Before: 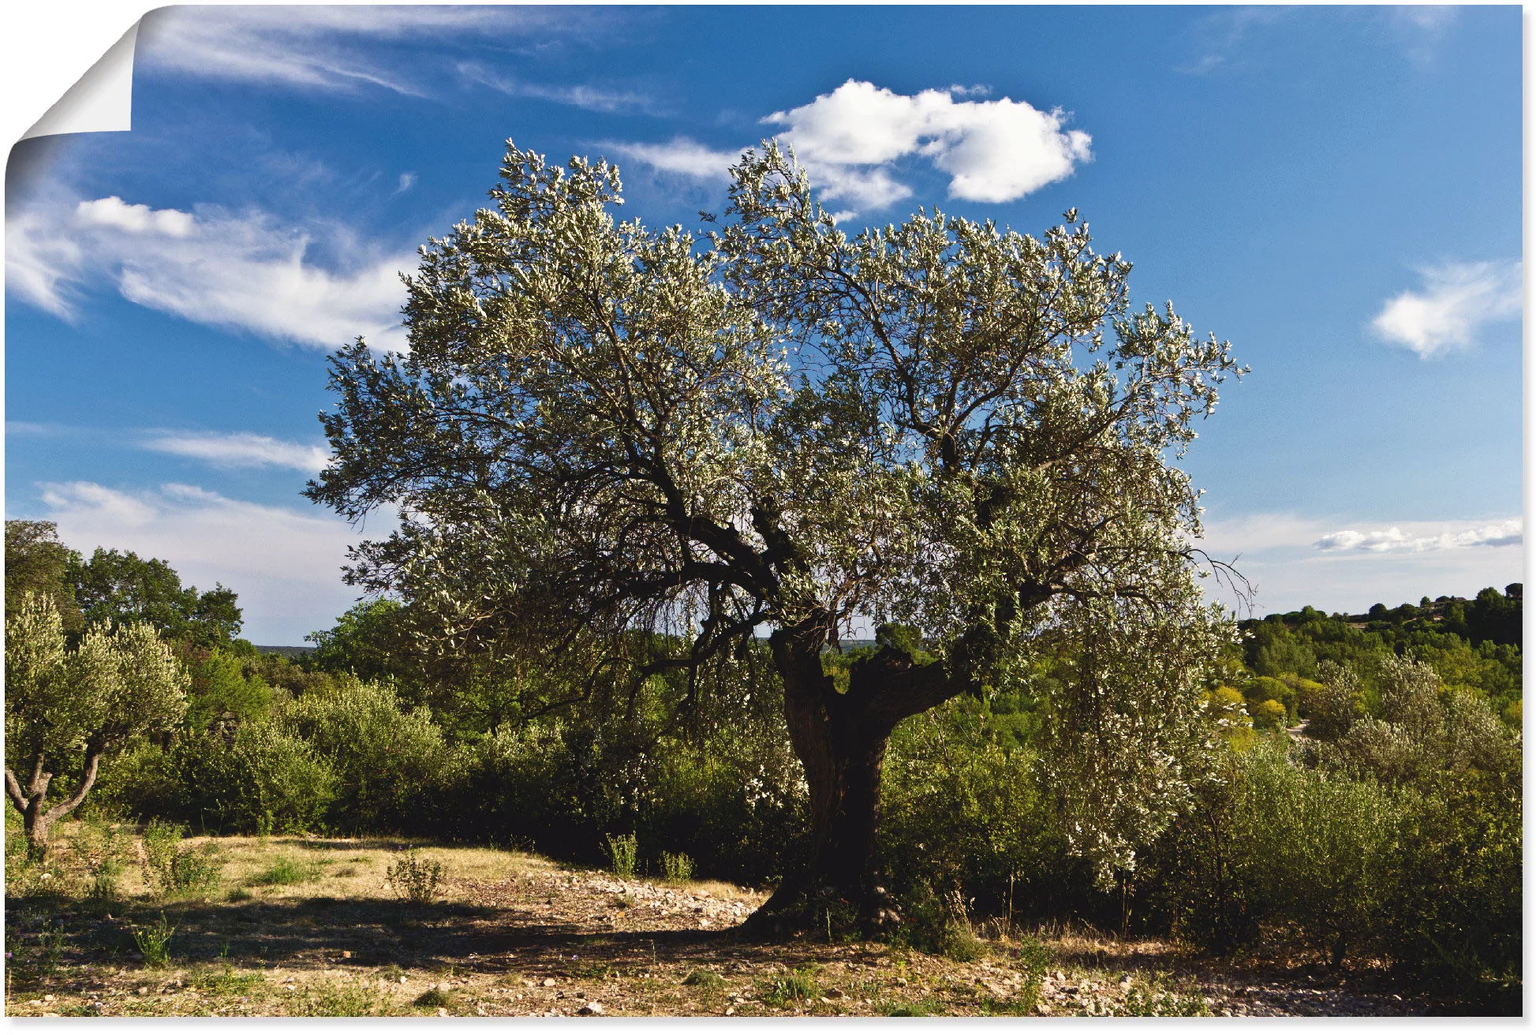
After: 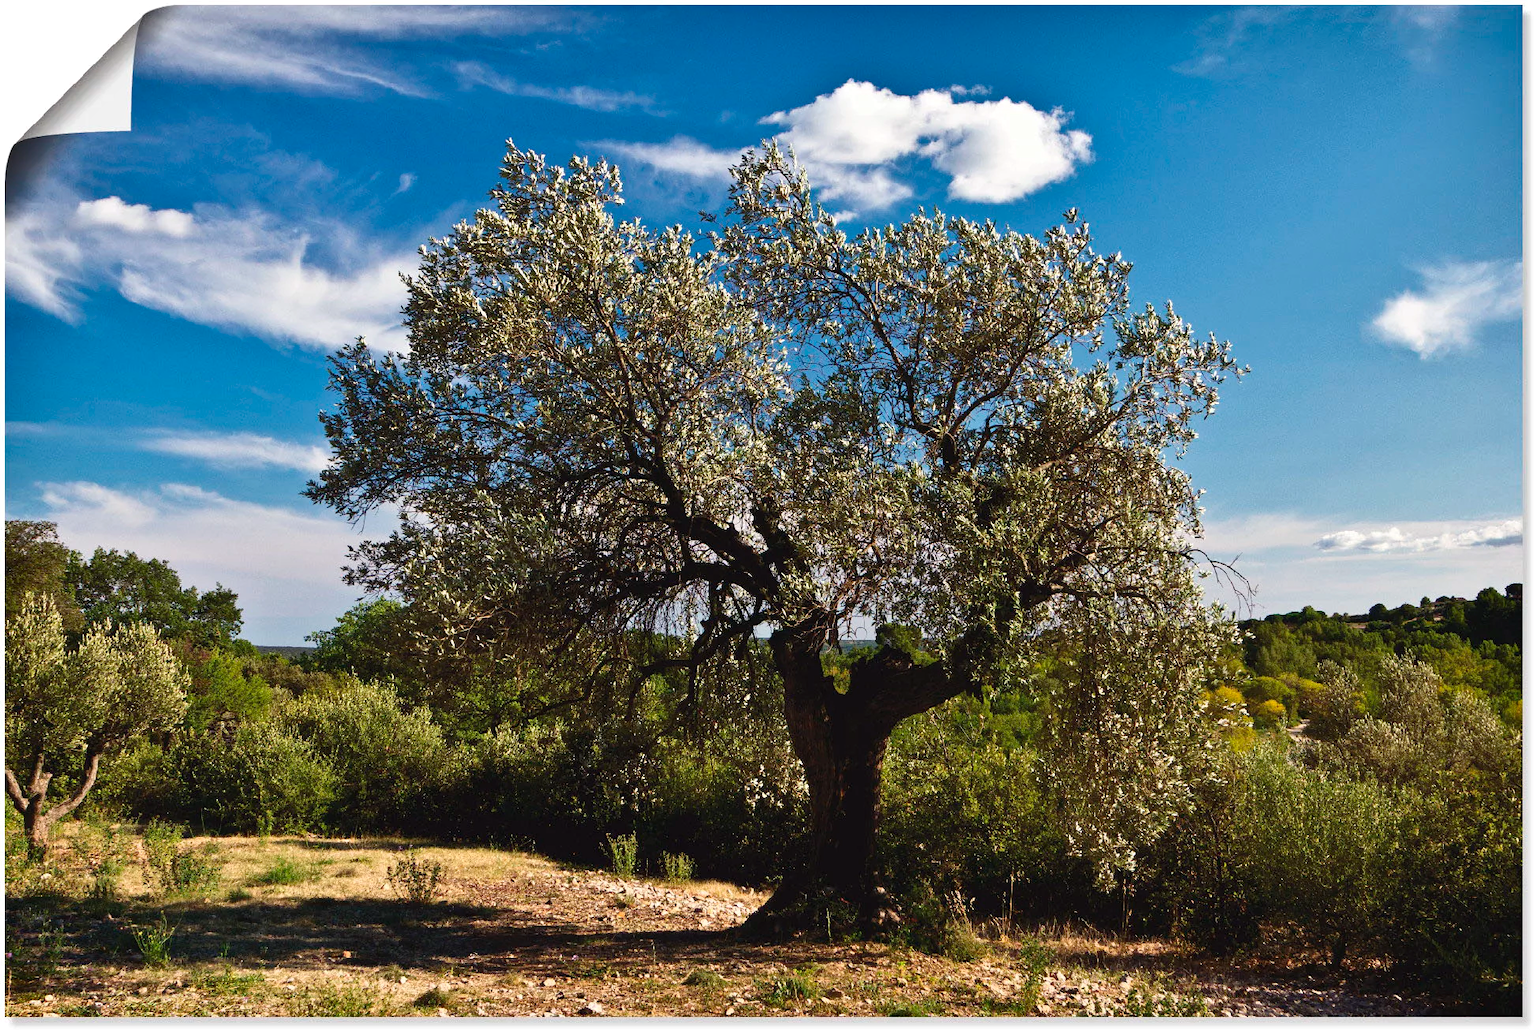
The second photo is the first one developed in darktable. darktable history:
shadows and highlights: shadows 12.51, white point adjustment 1.18, soften with gaussian
